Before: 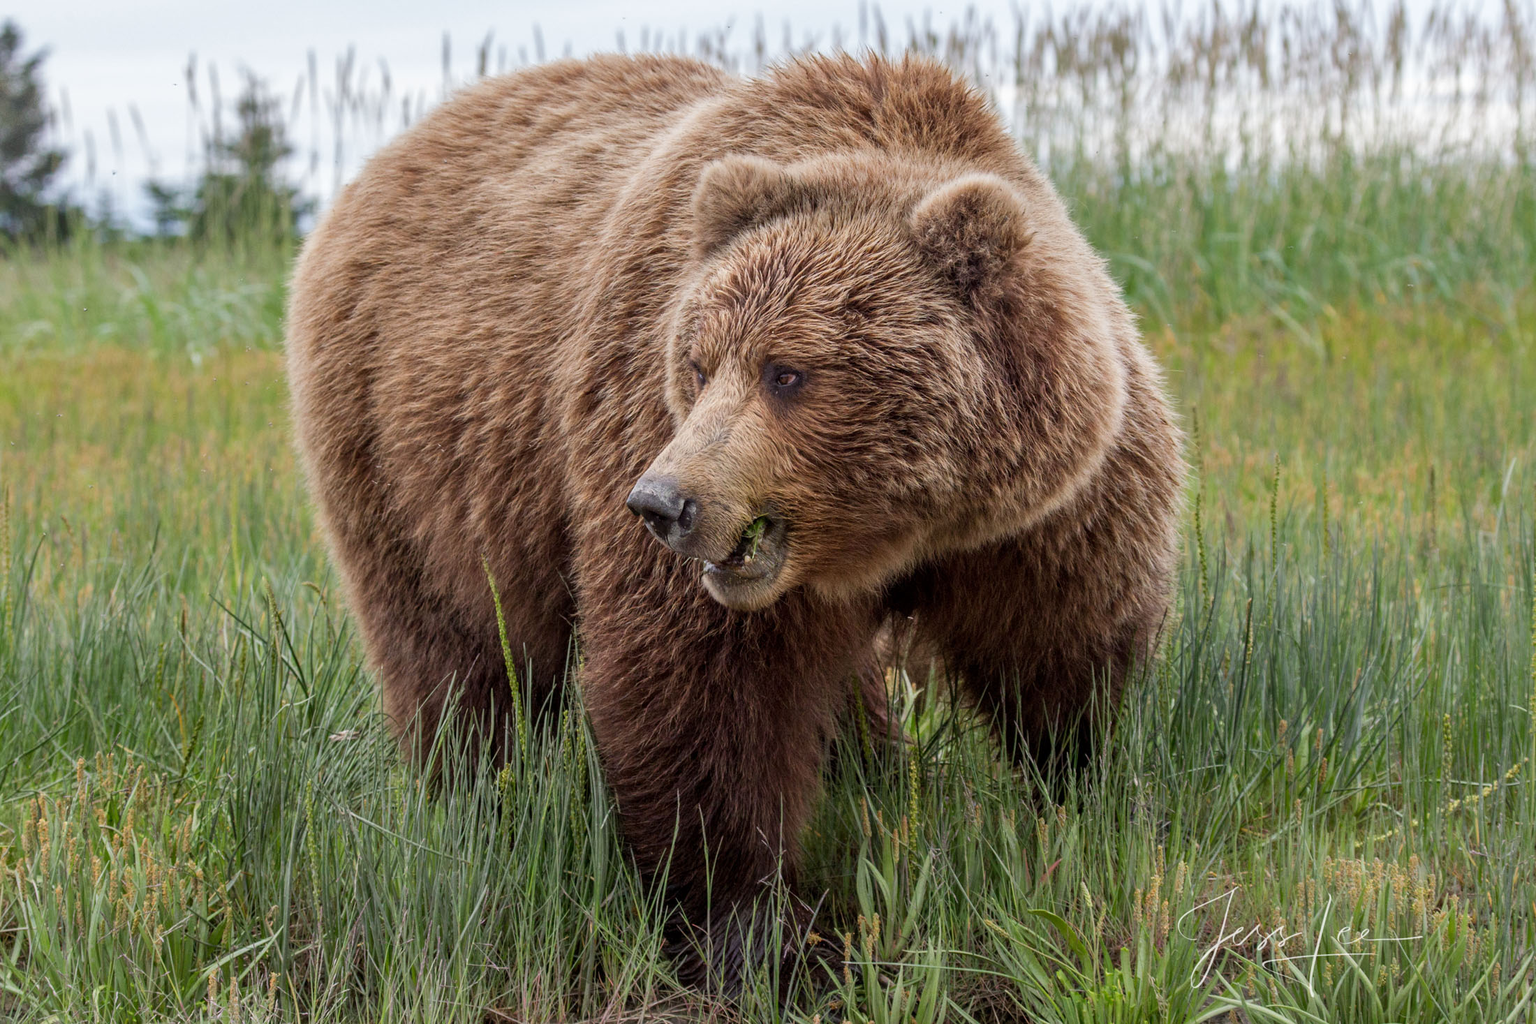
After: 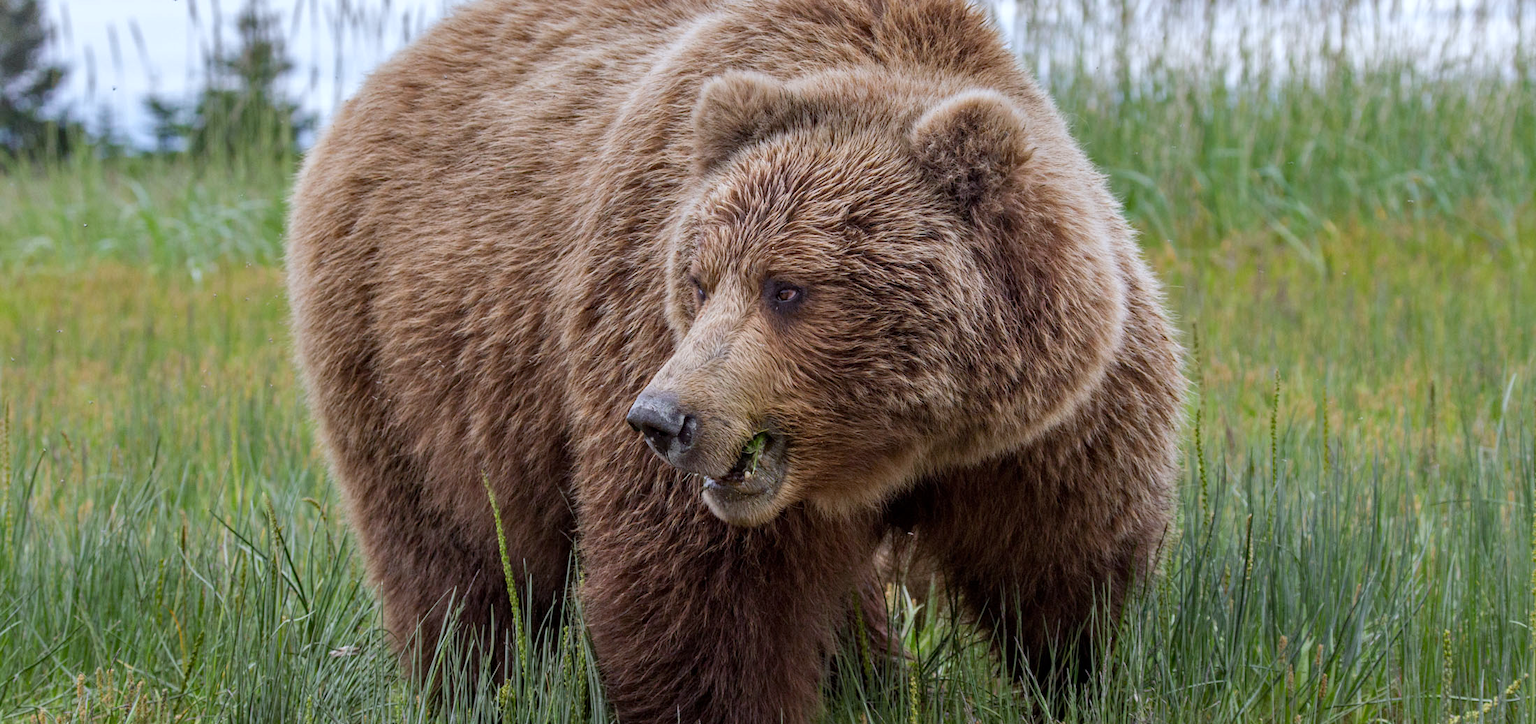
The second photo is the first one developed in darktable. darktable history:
crop and rotate: top 8.293%, bottom 20.996%
haze removal: compatibility mode true, adaptive false
white balance: red 0.954, blue 1.079
